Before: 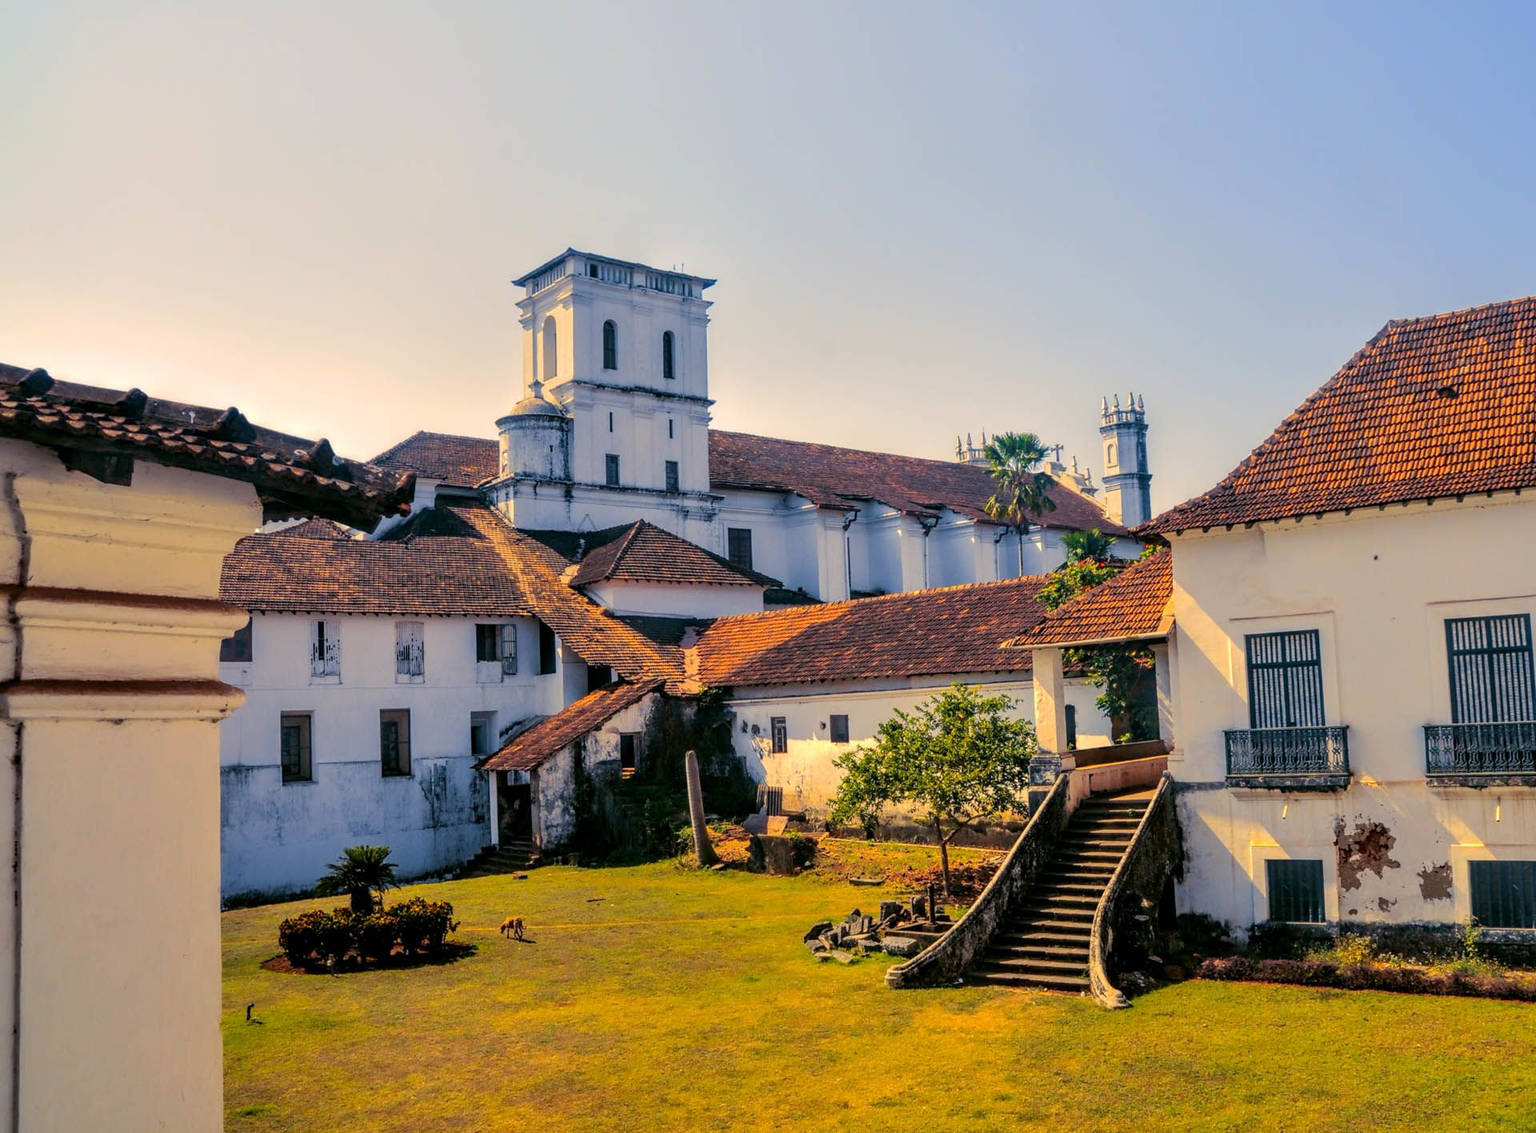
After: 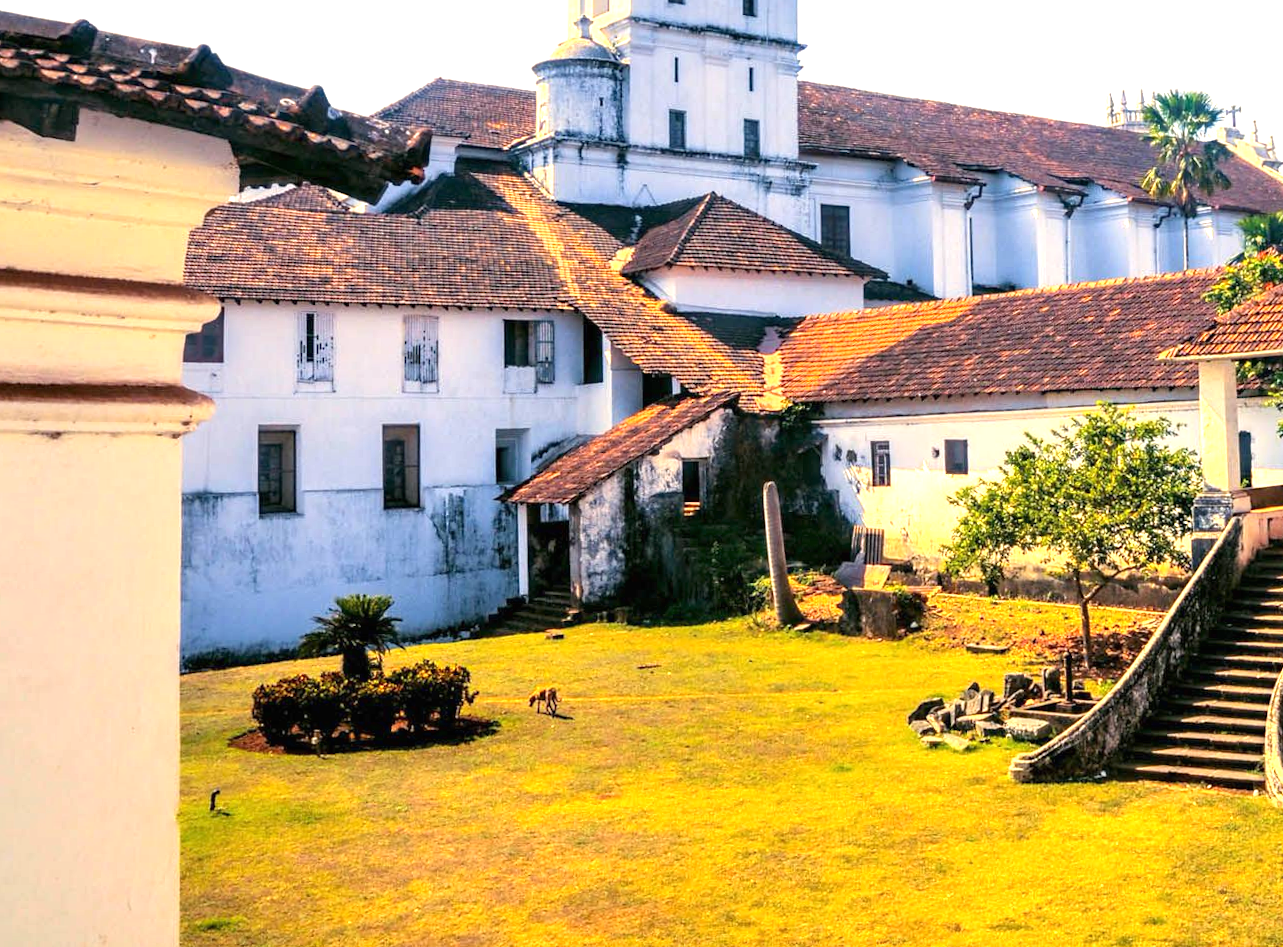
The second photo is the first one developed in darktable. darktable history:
white balance: emerald 1
crop and rotate: angle -0.82°, left 3.85%, top 31.828%, right 27.992%
exposure: black level correction 0, exposure 1.2 EV, compensate exposure bias true, compensate highlight preservation false
